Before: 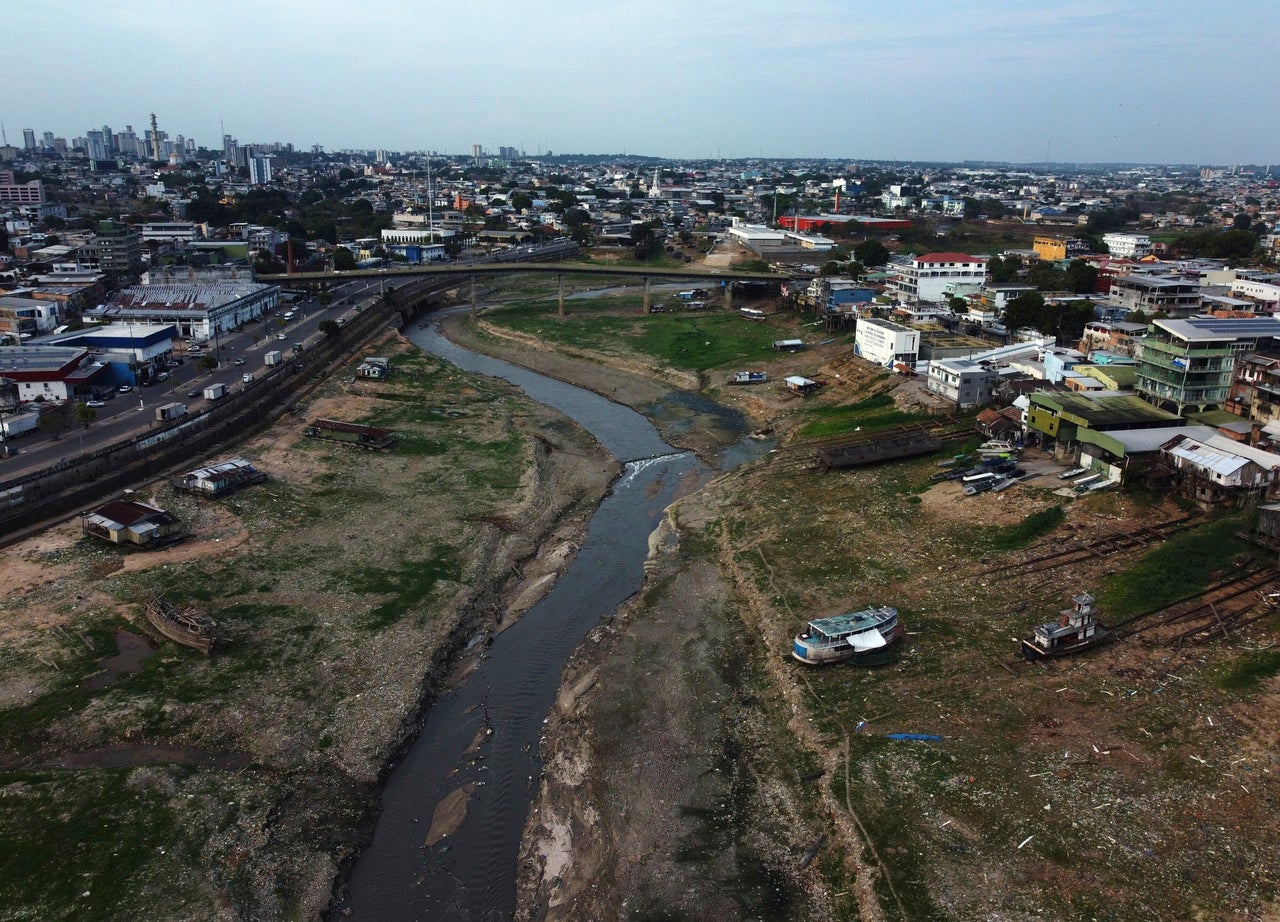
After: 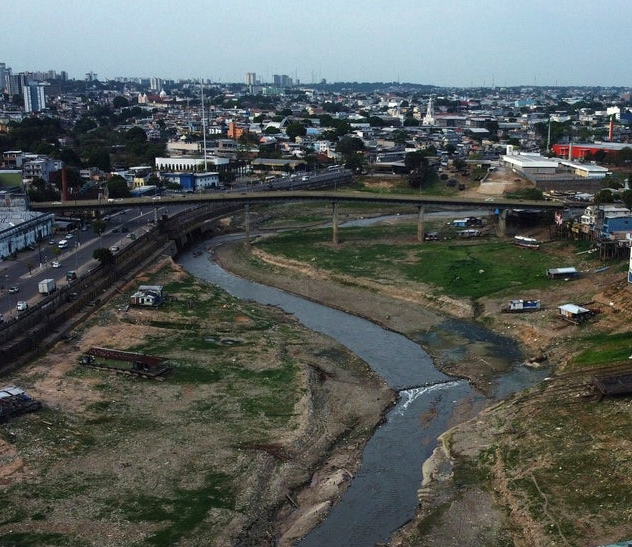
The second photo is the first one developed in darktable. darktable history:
local contrast: mode bilateral grid, contrast 10, coarseness 25, detail 115%, midtone range 0.2
crop: left 17.712%, top 7.908%, right 32.851%, bottom 32.708%
